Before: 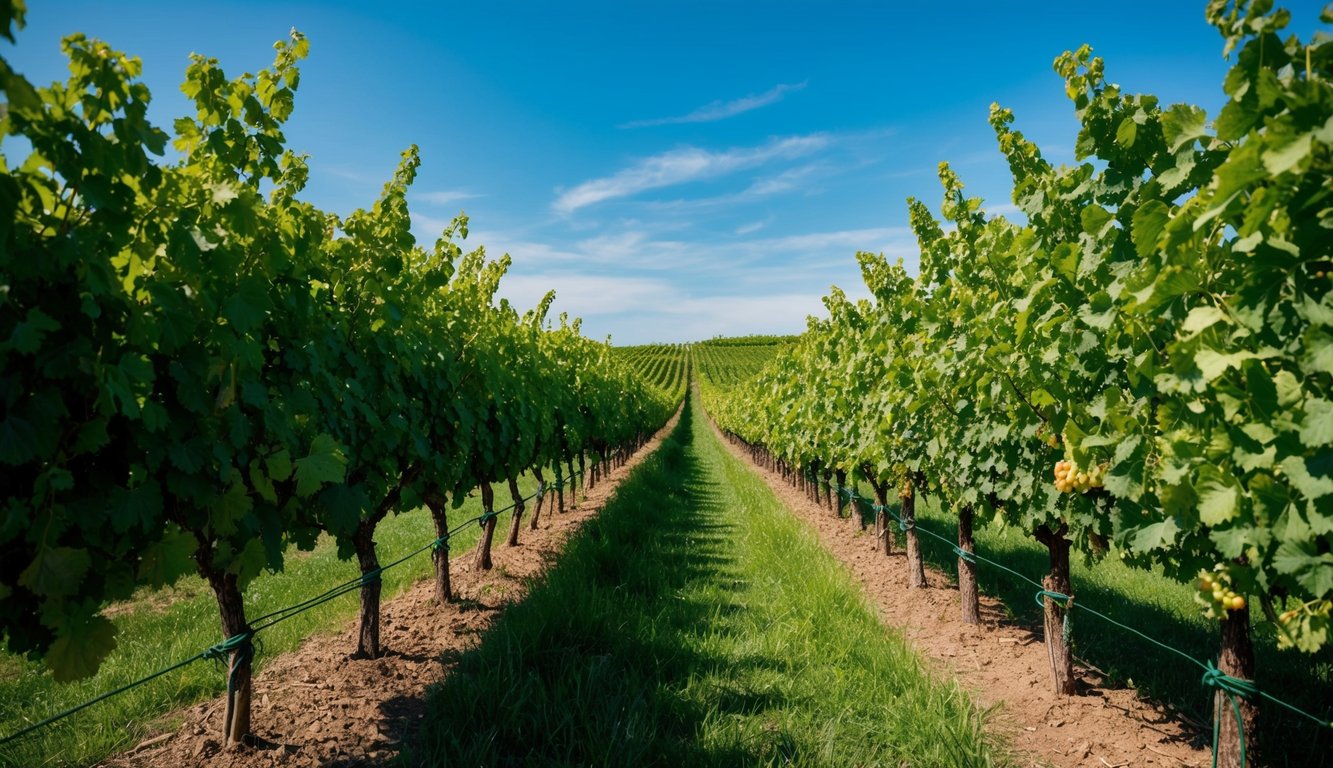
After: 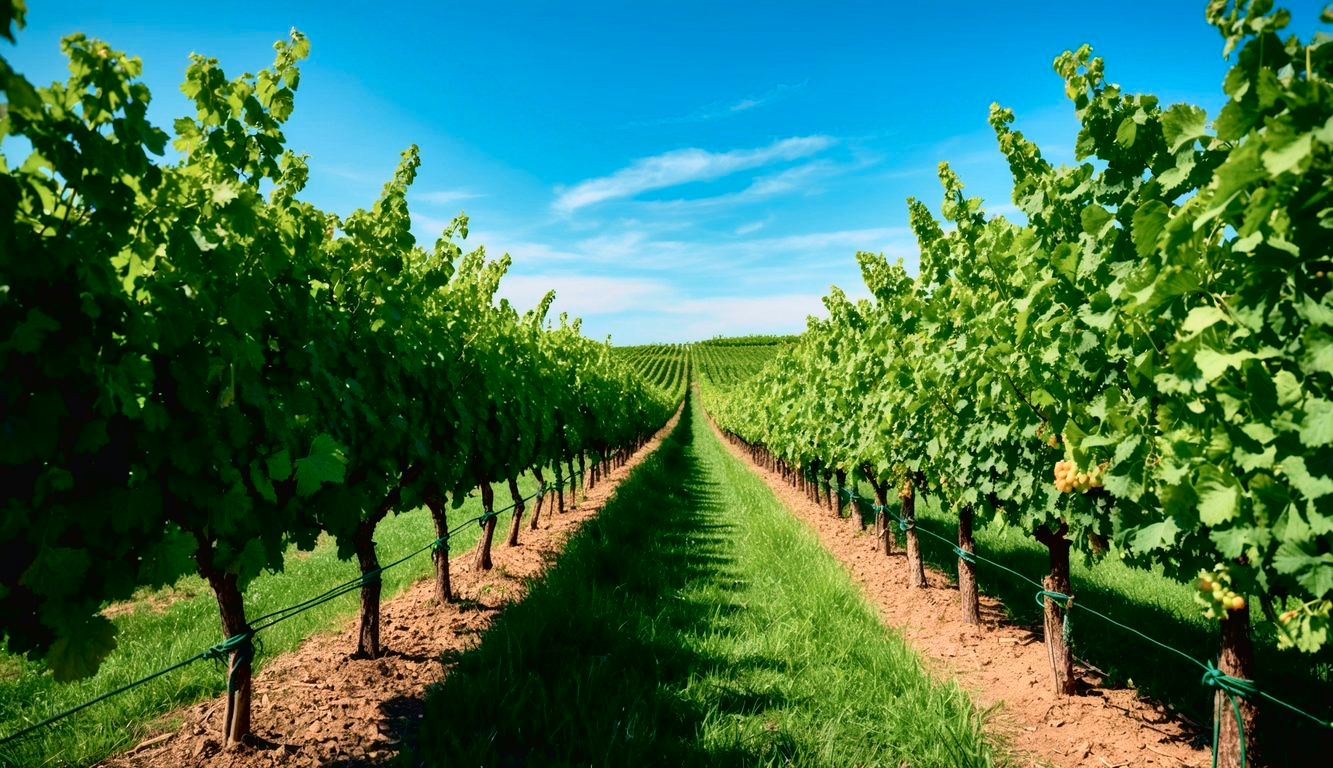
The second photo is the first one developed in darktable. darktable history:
tone curve: curves: ch0 [(0, 0.013) (0.054, 0.018) (0.205, 0.191) (0.289, 0.292) (0.39, 0.424) (0.493, 0.551) (0.647, 0.752) (0.796, 0.887) (1, 0.998)]; ch1 [(0, 0) (0.371, 0.339) (0.477, 0.452) (0.494, 0.495) (0.501, 0.501) (0.51, 0.516) (0.54, 0.557) (0.572, 0.605) (0.66, 0.701) (0.783, 0.804) (1, 1)]; ch2 [(0, 0) (0.32, 0.281) (0.403, 0.399) (0.441, 0.428) (0.47, 0.469) (0.498, 0.496) (0.524, 0.543) (0.551, 0.579) (0.633, 0.665) (0.7, 0.711) (1, 1)], color space Lab, independent channels, preserve colors none
shadows and highlights: shadows 37.27, highlights -28.18, soften with gaussian
